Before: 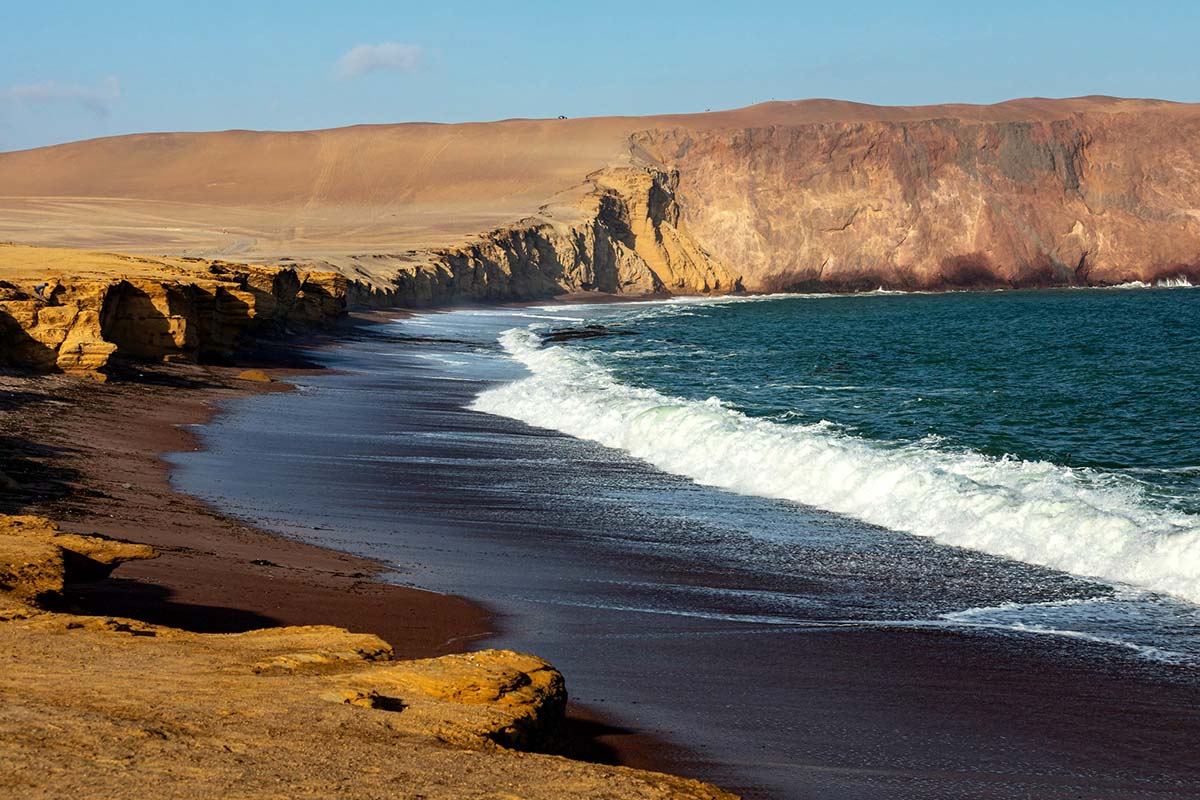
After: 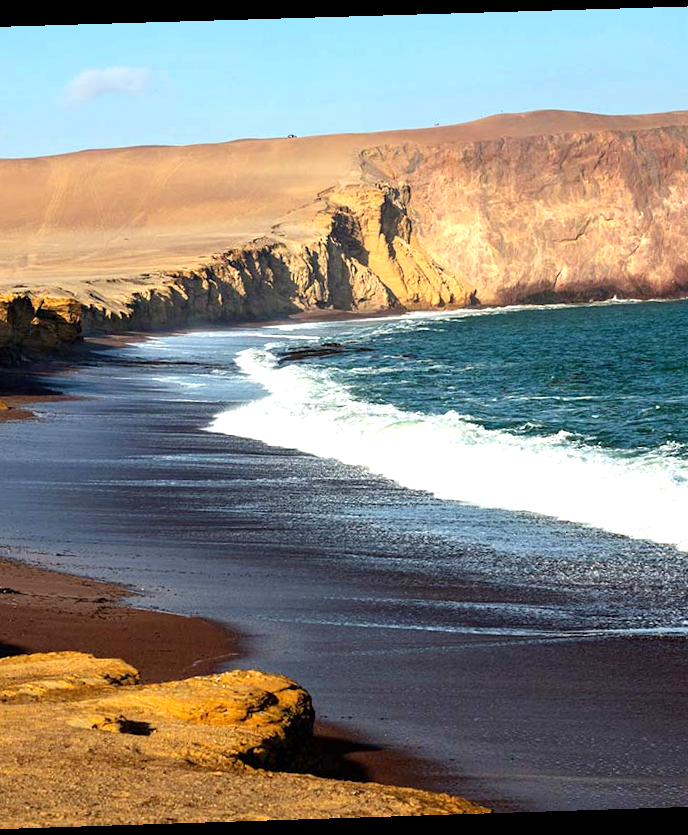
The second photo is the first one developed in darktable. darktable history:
exposure: exposure 0.648 EV, compensate highlight preservation false
crop and rotate: left 22.516%, right 21.234%
rotate and perspective: rotation -1.77°, lens shift (horizontal) 0.004, automatic cropping off
